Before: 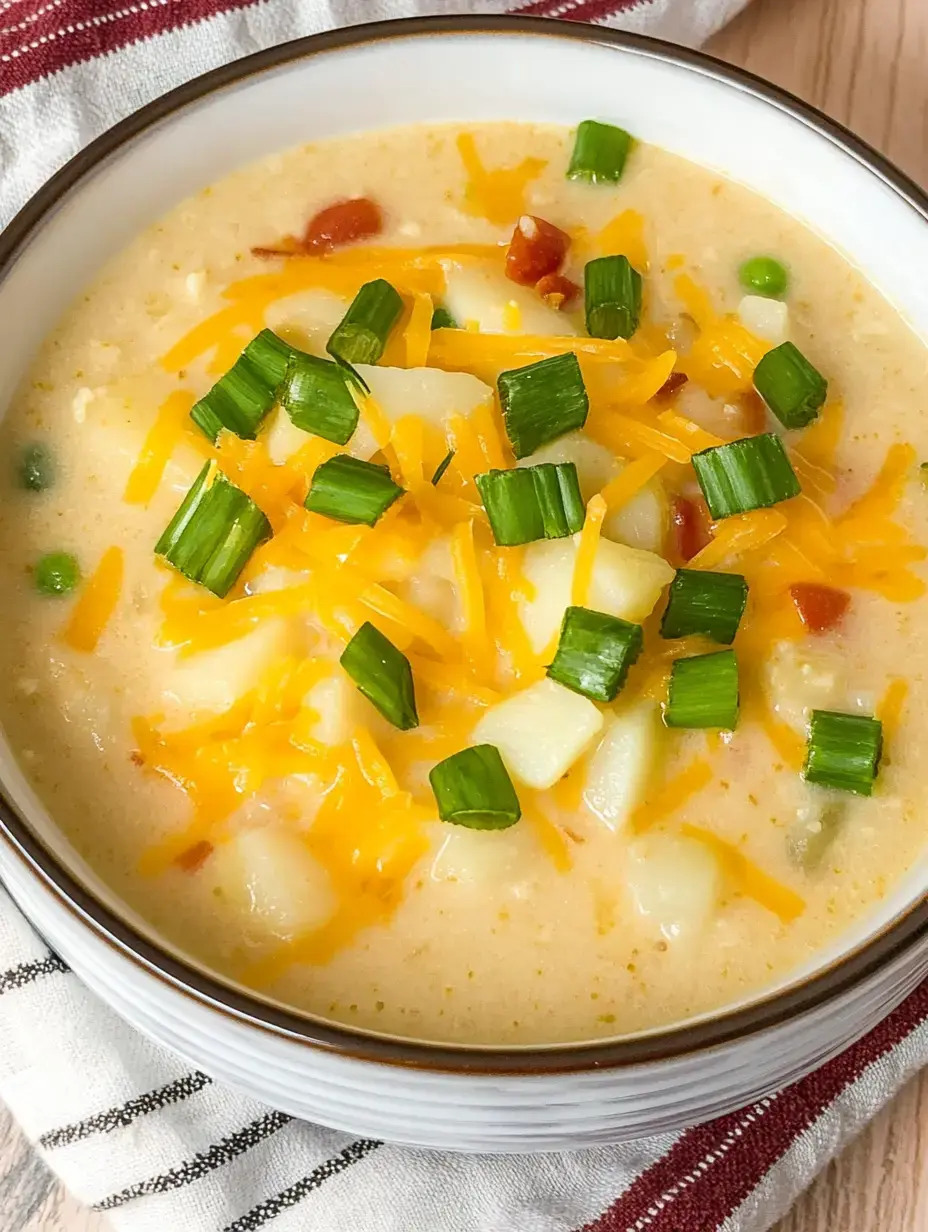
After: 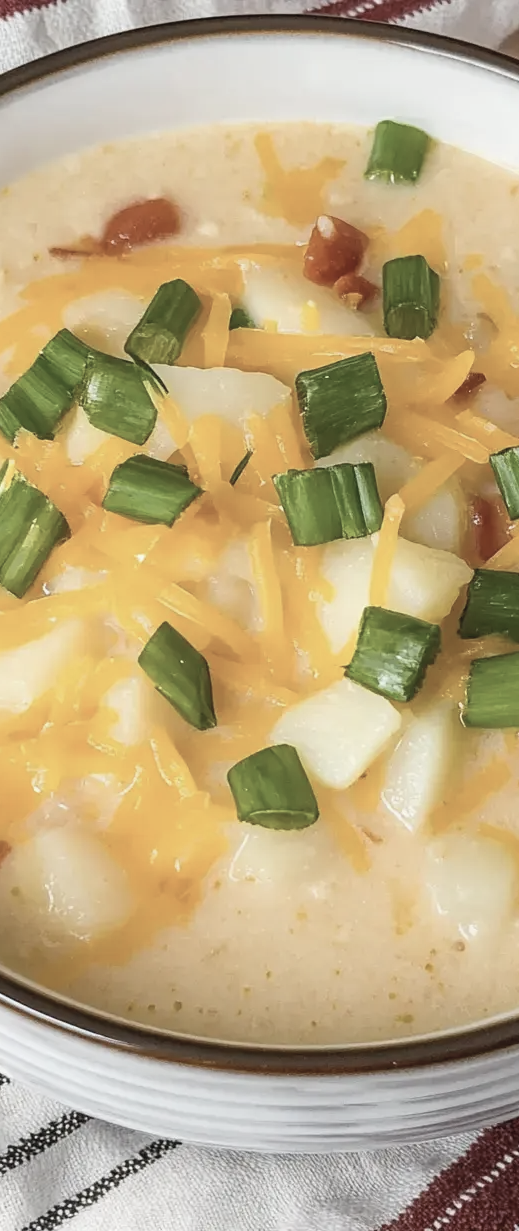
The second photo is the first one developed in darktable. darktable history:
contrast brightness saturation: contrast -0.04, saturation -0.416
crop: left 21.856%, right 22.135%, bottom 0.006%
